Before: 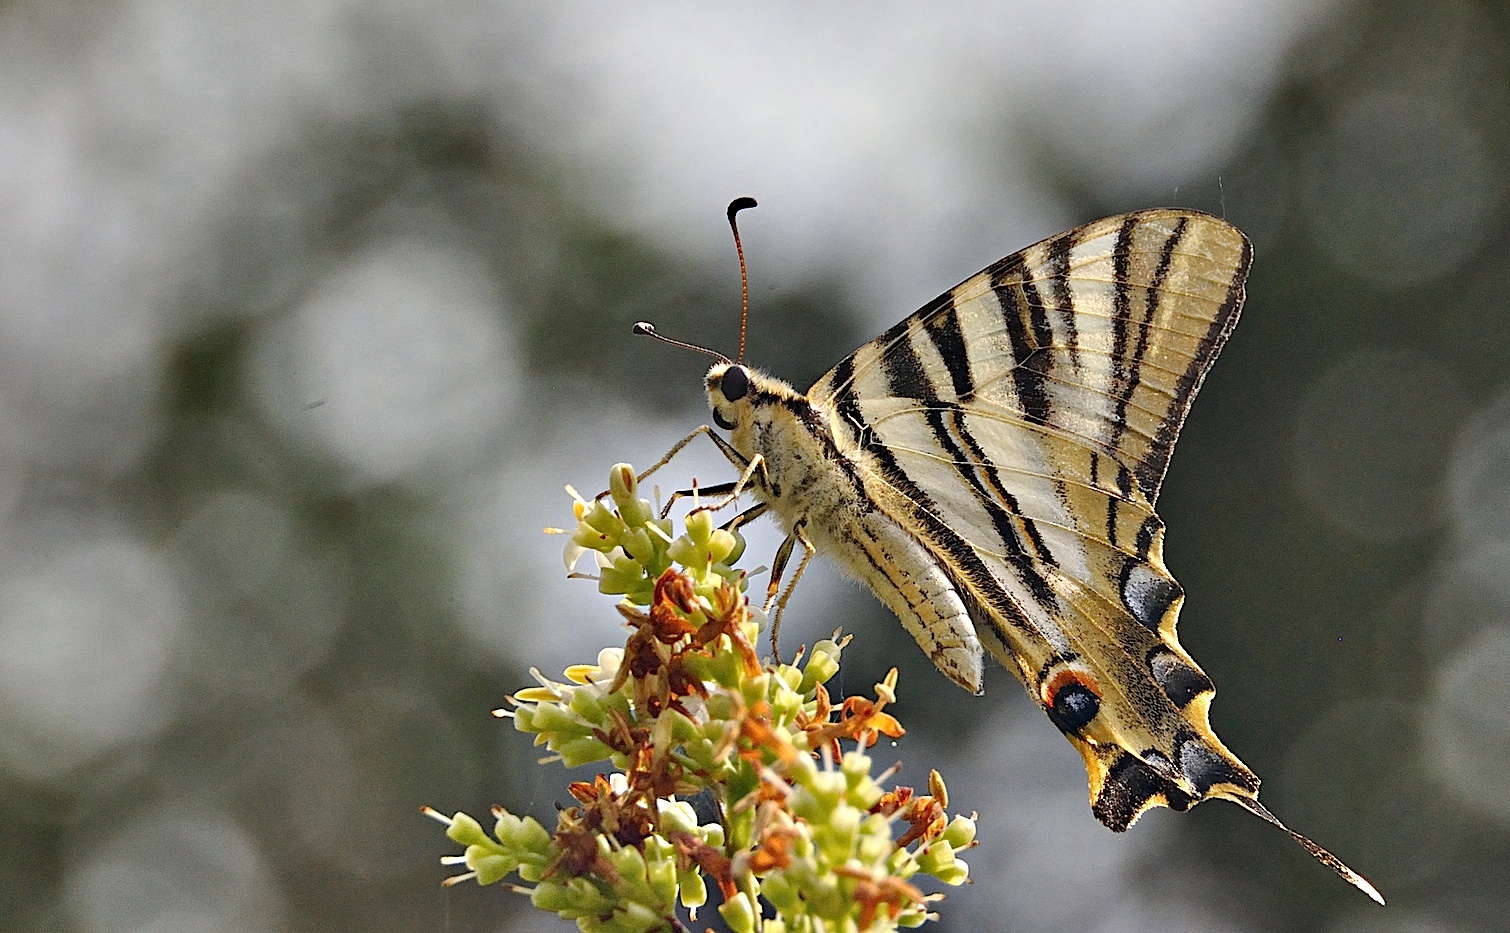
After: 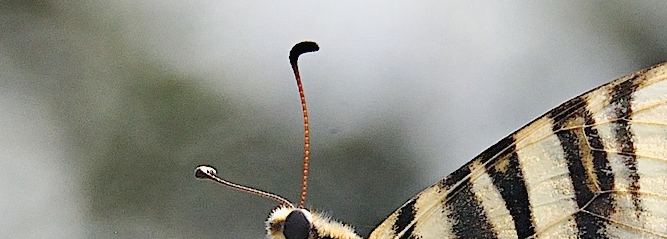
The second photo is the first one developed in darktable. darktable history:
crop: left 29.038%, top 16.809%, right 26.768%, bottom 57.523%
exposure: black level correction -0.002, exposure 0.714 EV, compensate highlight preservation false
filmic rgb: black relative exposure -16 EV, white relative exposure 4.05 EV, target black luminance 0%, hardness 7.55, latitude 72.73%, contrast 0.903, highlights saturation mix 11.08%, shadows ↔ highlights balance -0.378%
